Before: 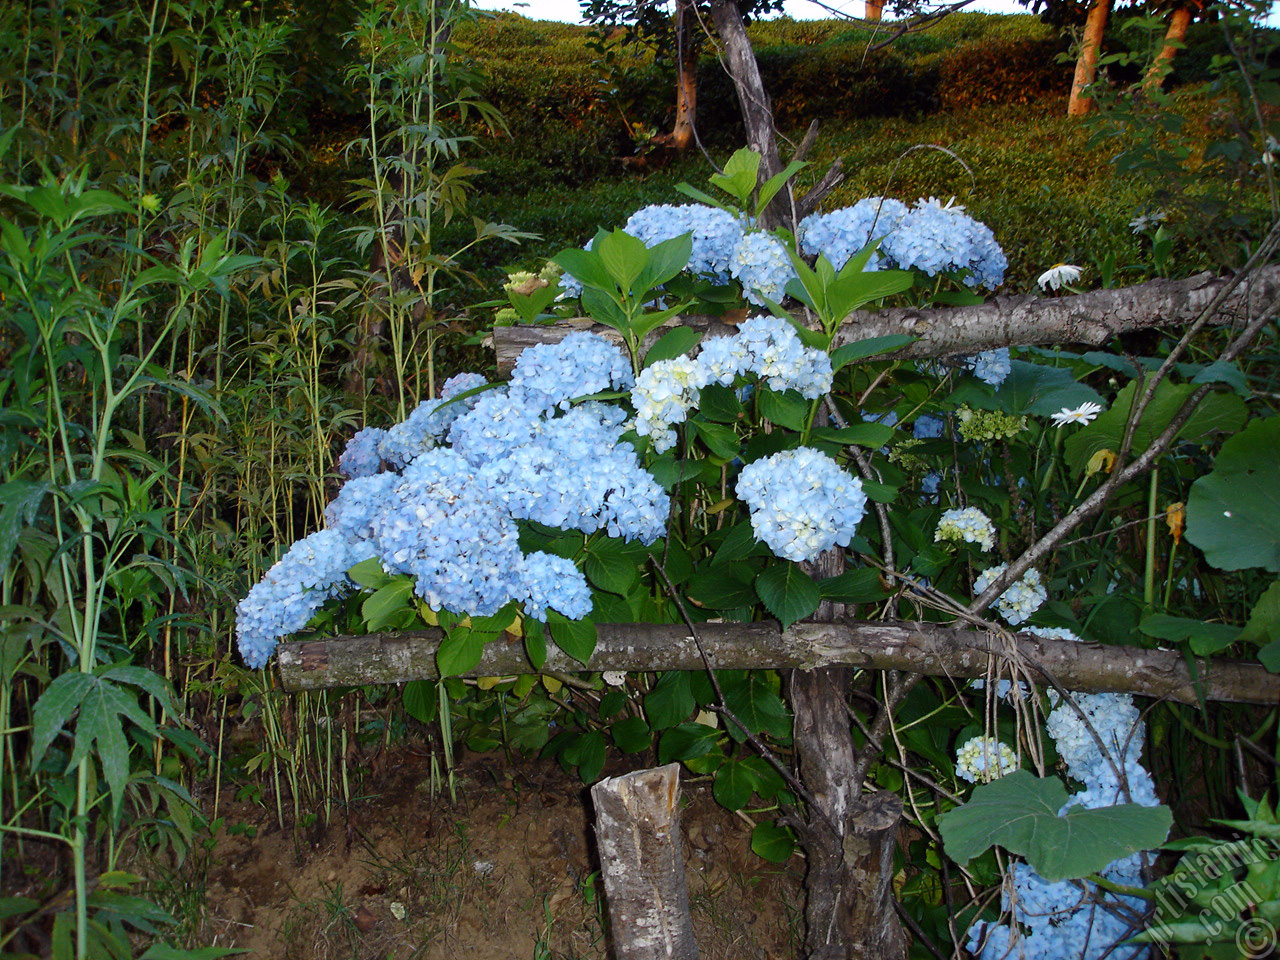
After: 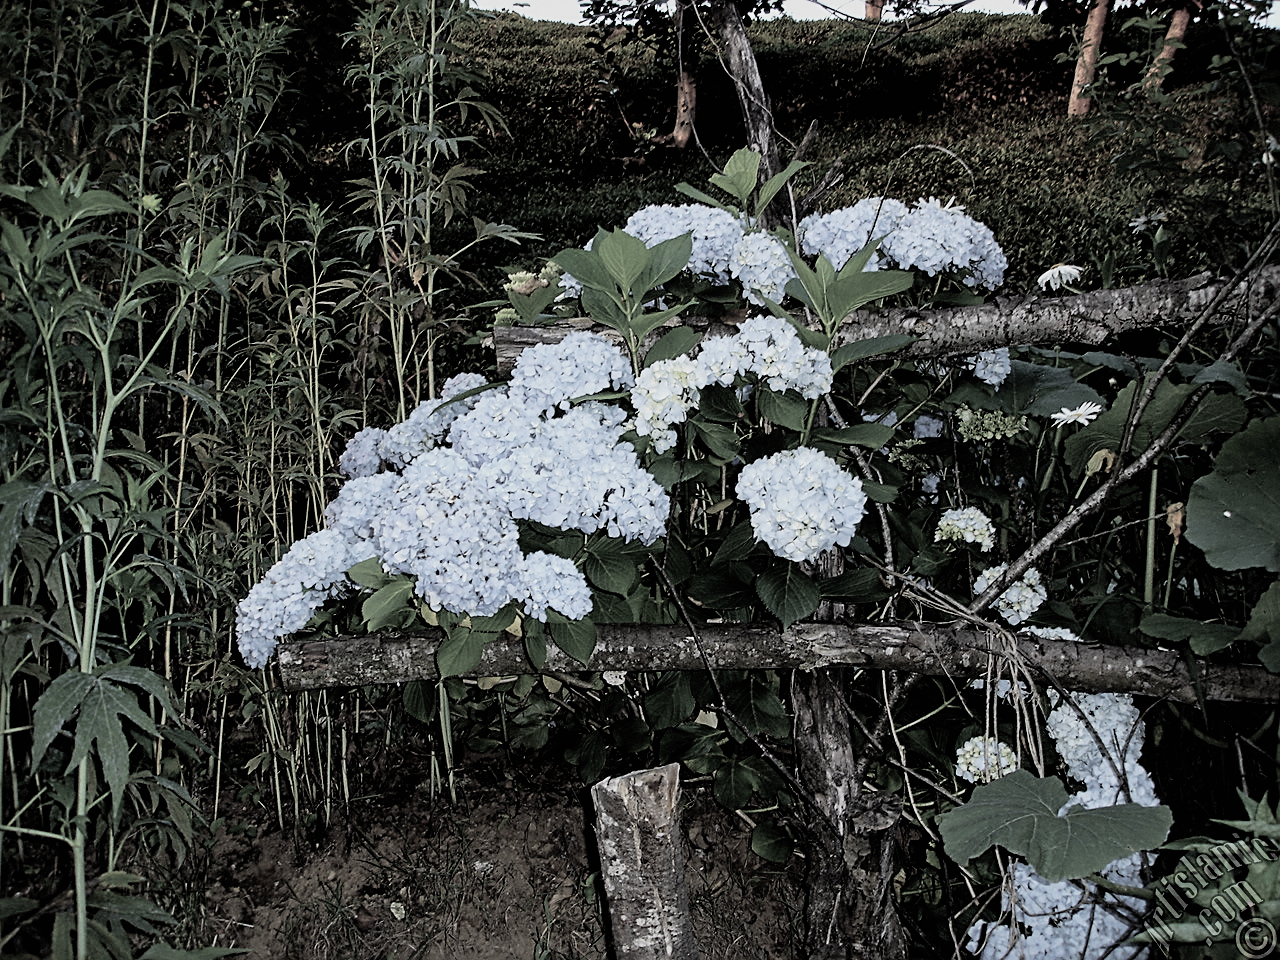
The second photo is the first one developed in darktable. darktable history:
filmic rgb: black relative exposure -5.13 EV, white relative exposure 3.98 EV, hardness 2.89, contrast 1.297, highlights saturation mix -30.81%, color science v4 (2020)
contrast equalizer: y [[0.502, 0.505, 0.512, 0.529, 0.564, 0.588], [0.5 ×6], [0.502, 0.505, 0.512, 0.529, 0.564, 0.588], [0, 0.001, 0.001, 0.004, 0.008, 0.011], [0, 0.001, 0.001, 0.004, 0.008, 0.011]]
sharpen: on, module defaults
tone curve: curves: ch0 [(0, 0) (0.15, 0.17) (0.452, 0.437) (0.611, 0.588) (0.751, 0.749) (1, 1)]; ch1 [(0, 0) (0.325, 0.327) (0.412, 0.45) (0.453, 0.484) (0.5, 0.501) (0.541, 0.55) (0.617, 0.612) (0.695, 0.697) (1, 1)]; ch2 [(0, 0) (0.386, 0.397) (0.452, 0.459) (0.505, 0.498) (0.524, 0.547) (0.574, 0.566) (0.633, 0.641) (1, 1)], preserve colors none
